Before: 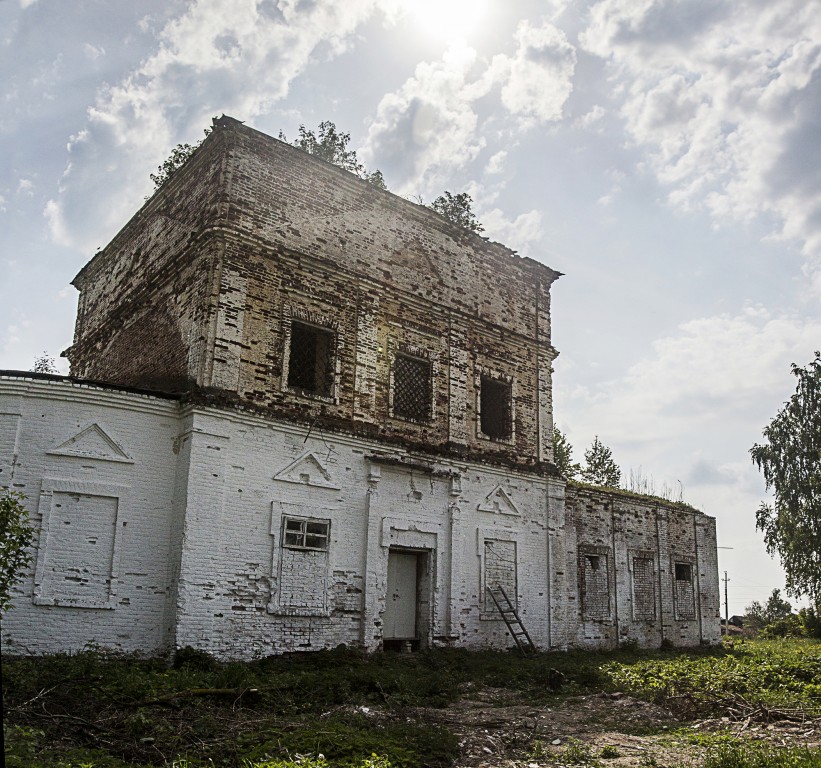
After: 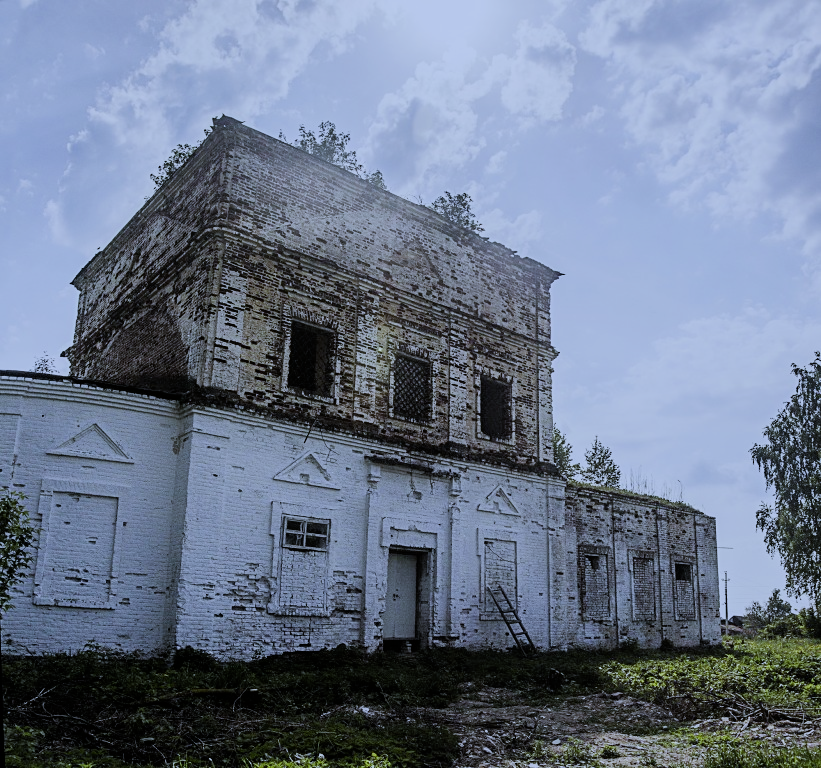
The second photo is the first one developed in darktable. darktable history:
filmic rgb: black relative exposure -7.65 EV, white relative exposure 4.56 EV, hardness 3.61
white balance: red 0.871, blue 1.249
